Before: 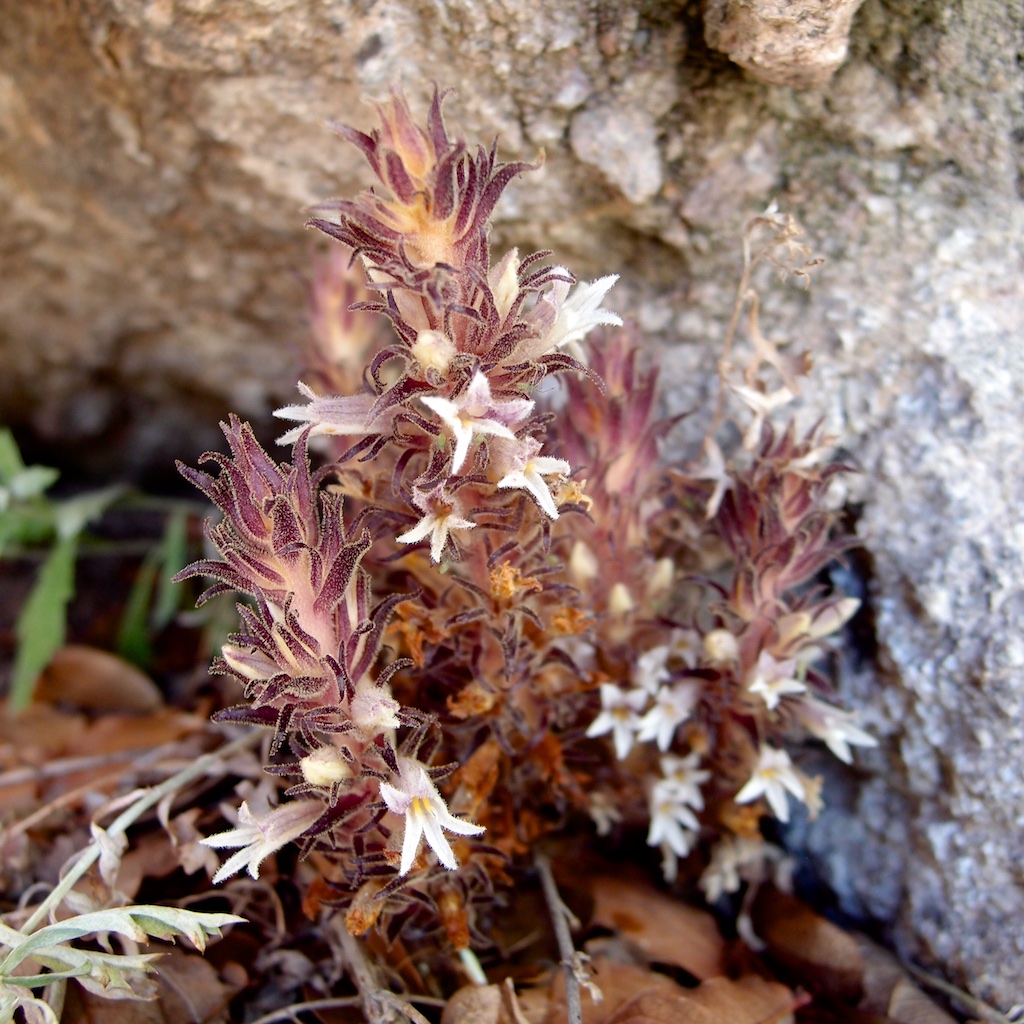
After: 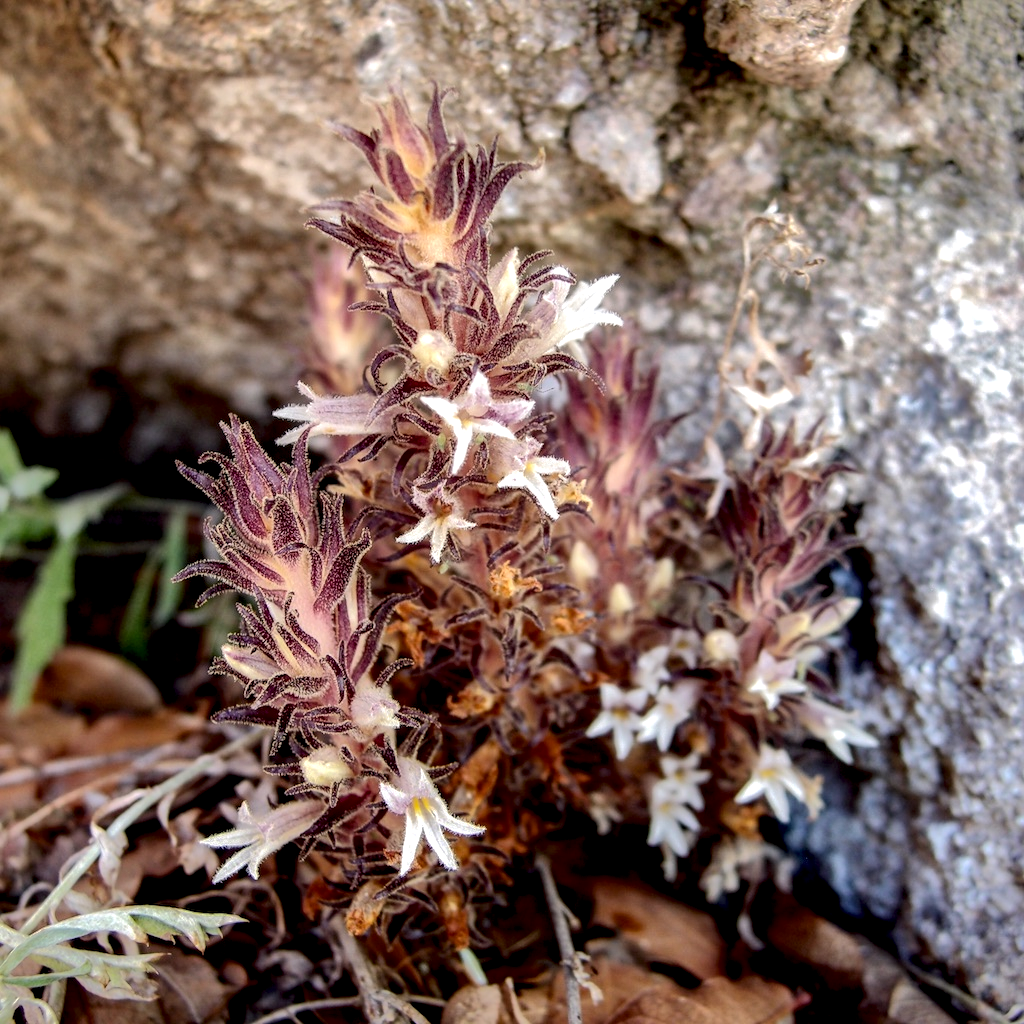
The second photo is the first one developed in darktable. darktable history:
local contrast: highlights 64%, shadows 54%, detail 168%, midtone range 0.508
shadows and highlights: shadows -19.4, highlights -73.16
